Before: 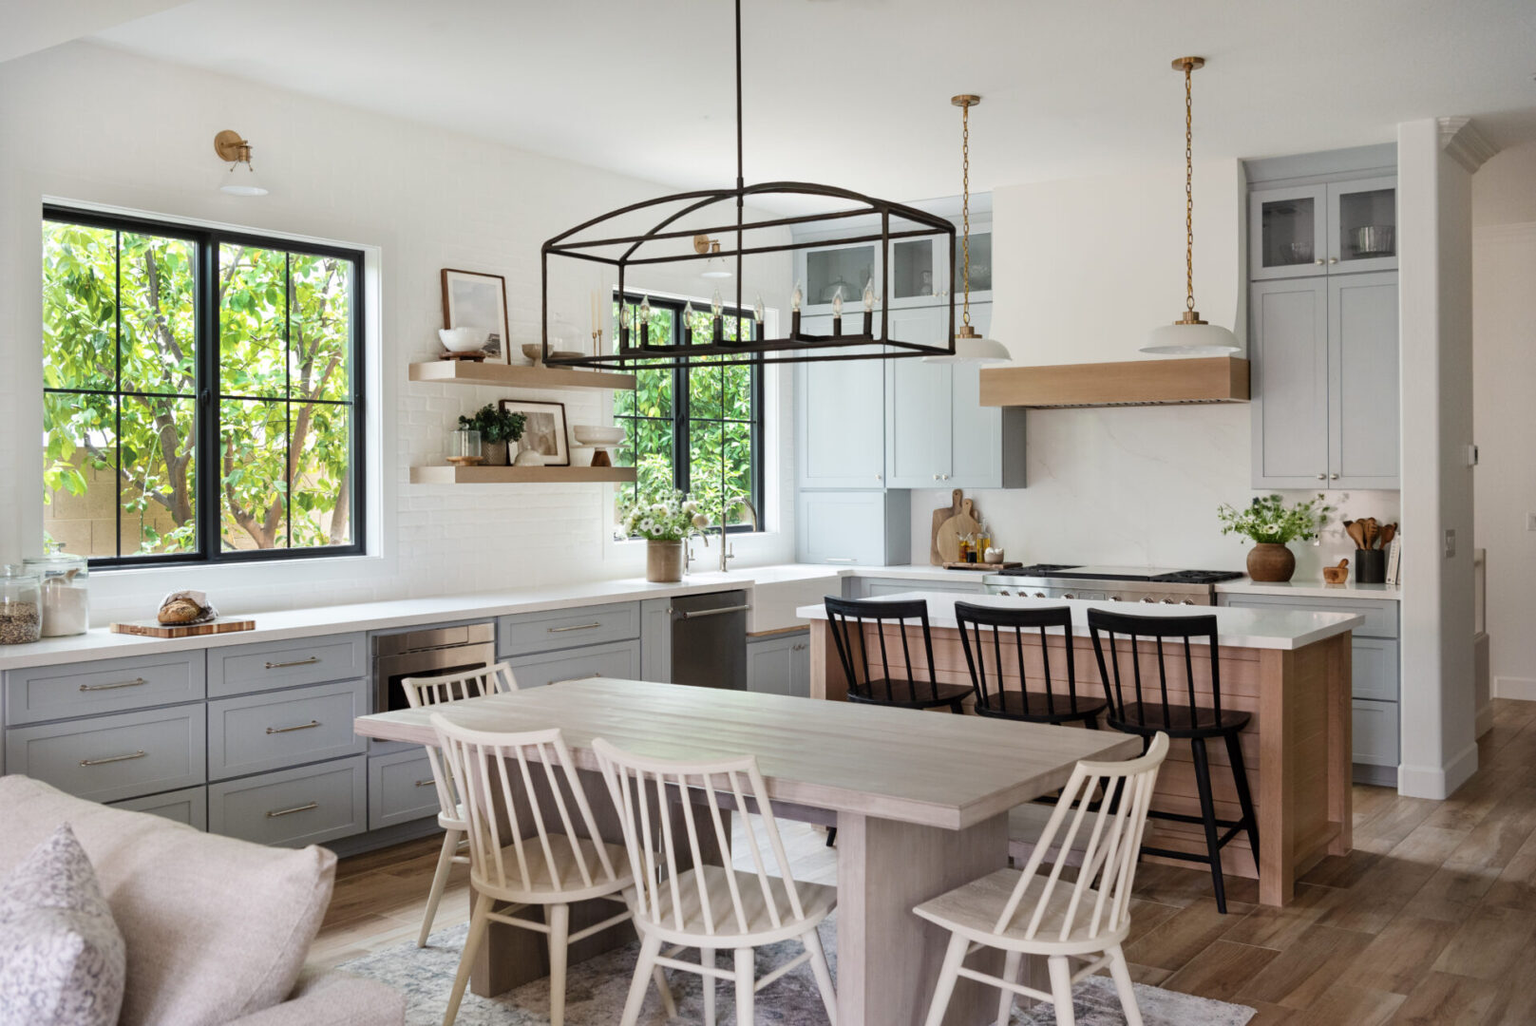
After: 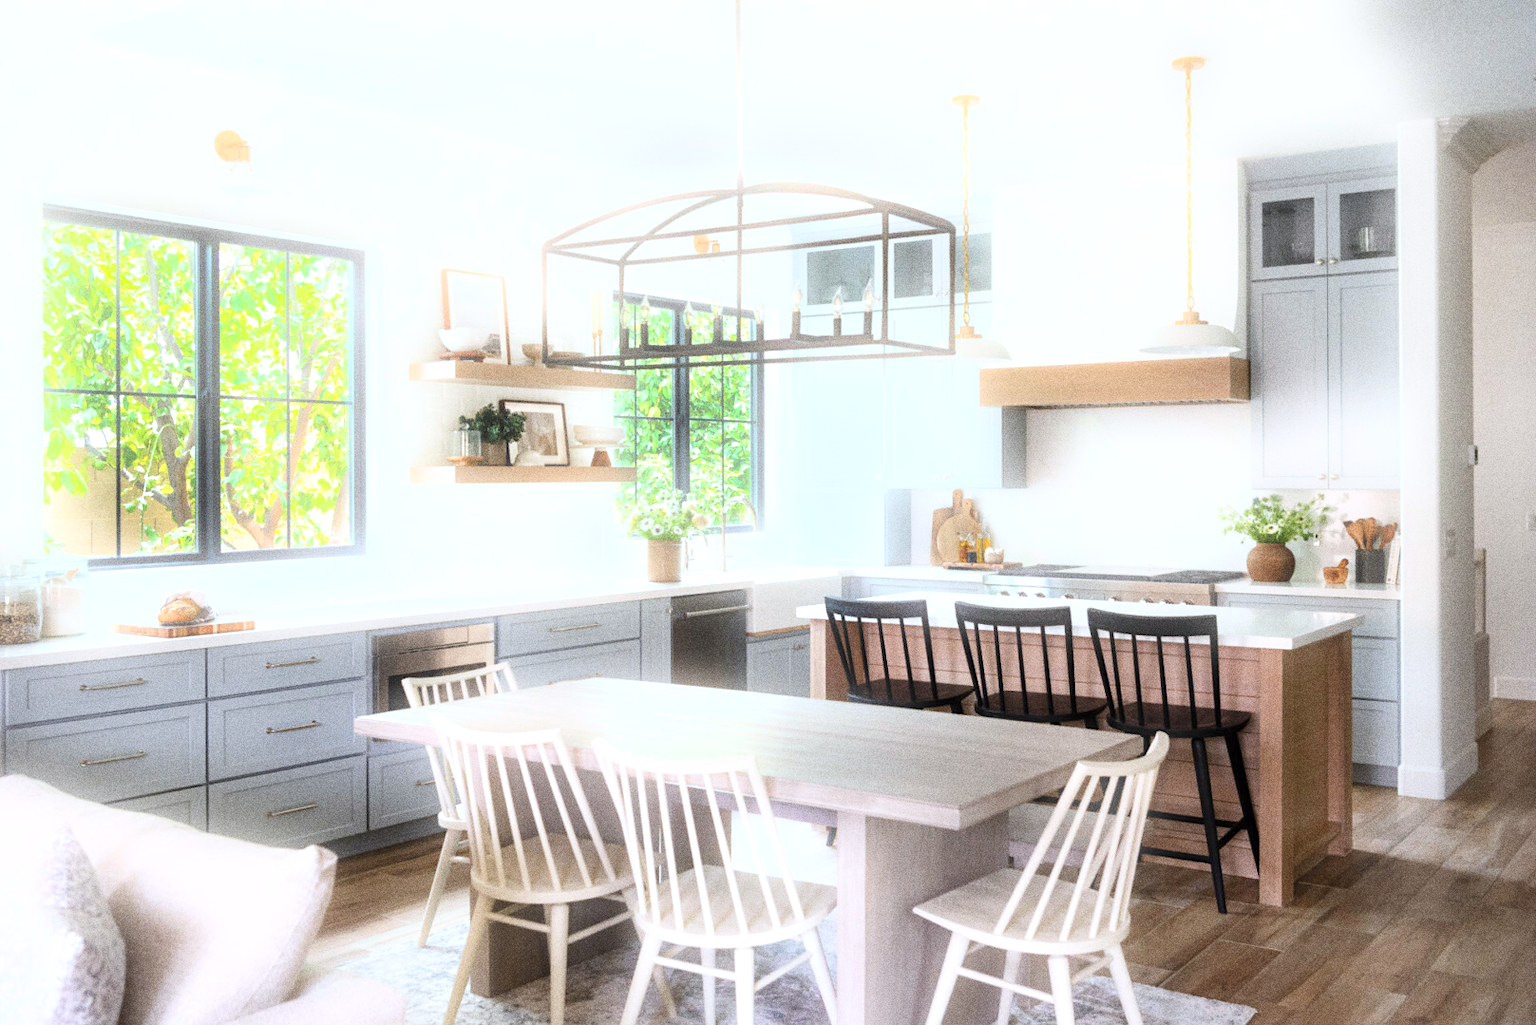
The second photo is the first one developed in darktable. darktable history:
grain: coarseness 0.09 ISO, strength 40%
white balance: red 0.967, blue 1.049
exposure: exposure 0.74 EV, compensate highlight preservation false
bloom: size 5%, threshold 95%, strength 15%
